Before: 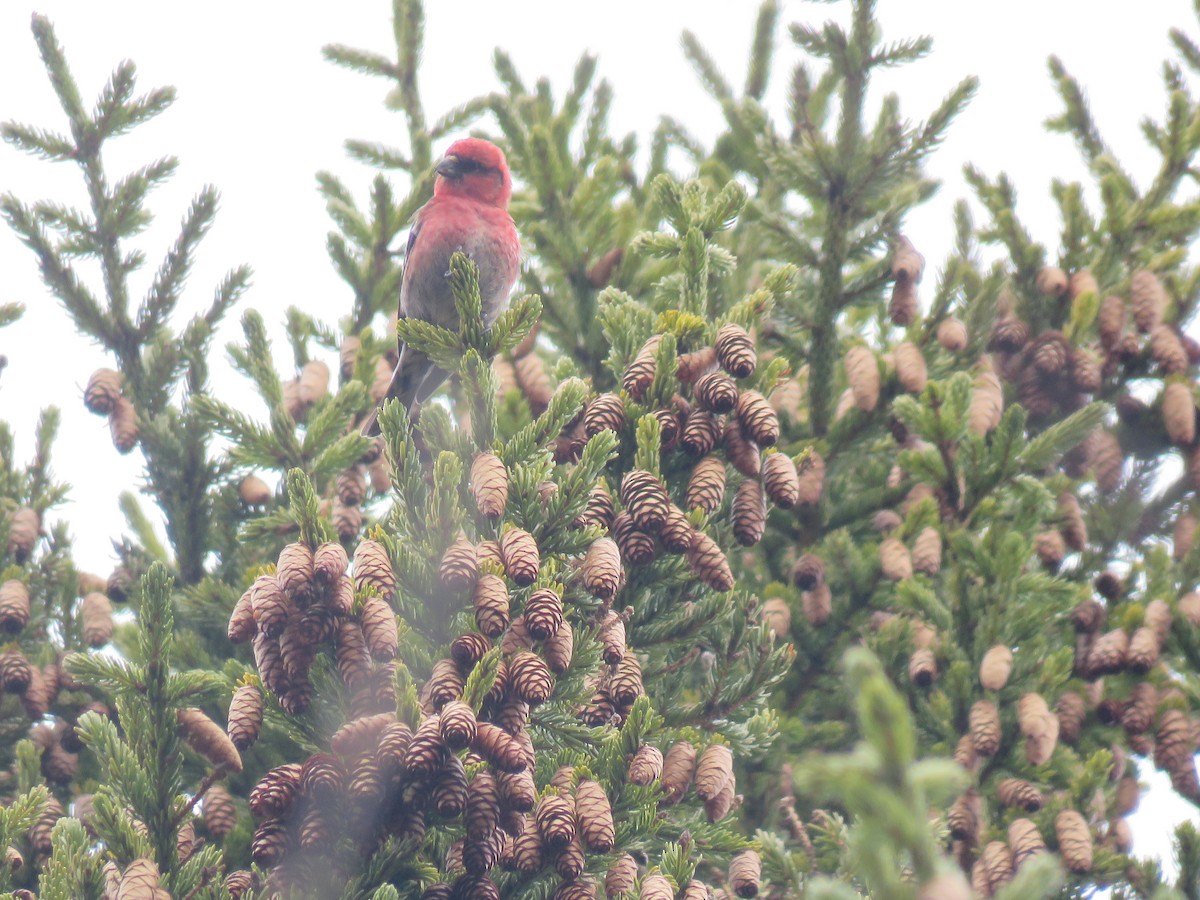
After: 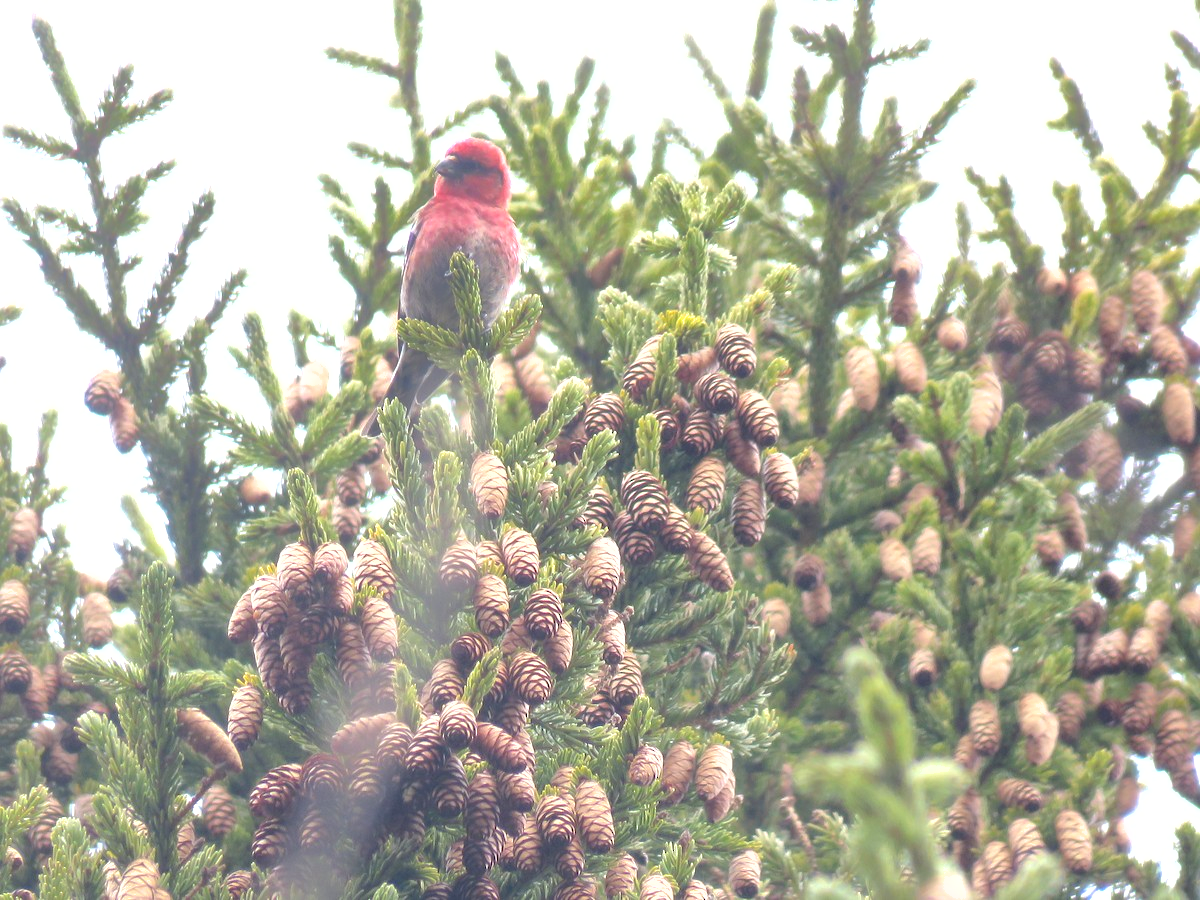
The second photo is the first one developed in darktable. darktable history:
tone equalizer: -8 EV -0.75 EV, -7 EV -0.724 EV, -6 EV -0.592 EV, -5 EV -0.369 EV, -3 EV 0.371 EV, -2 EV 0.6 EV, -1 EV 0.677 EV, +0 EV 0.746 EV
haze removal: adaptive false
shadows and highlights: on, module defaults
